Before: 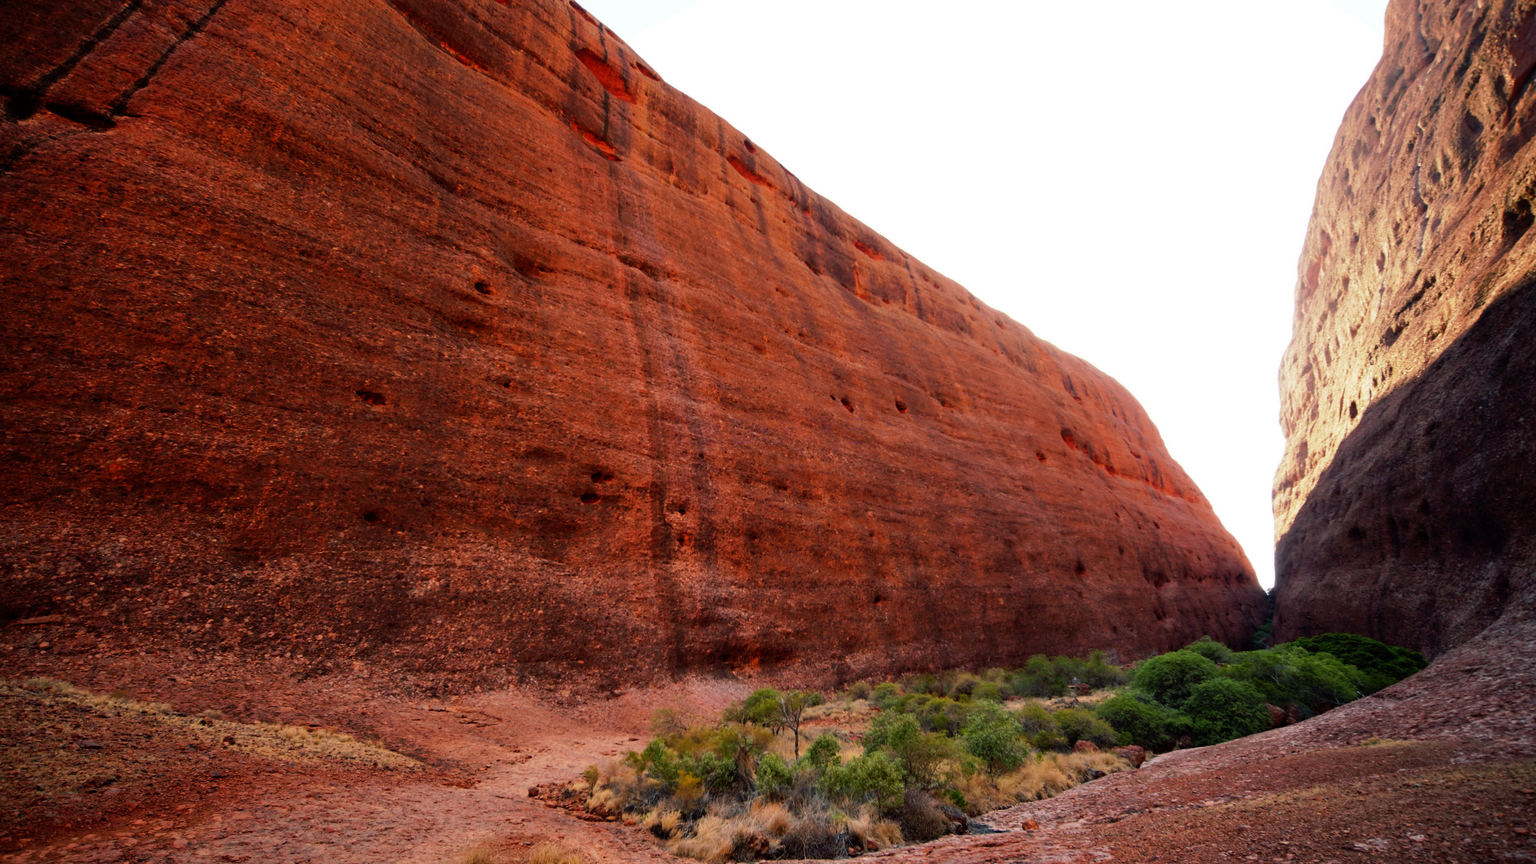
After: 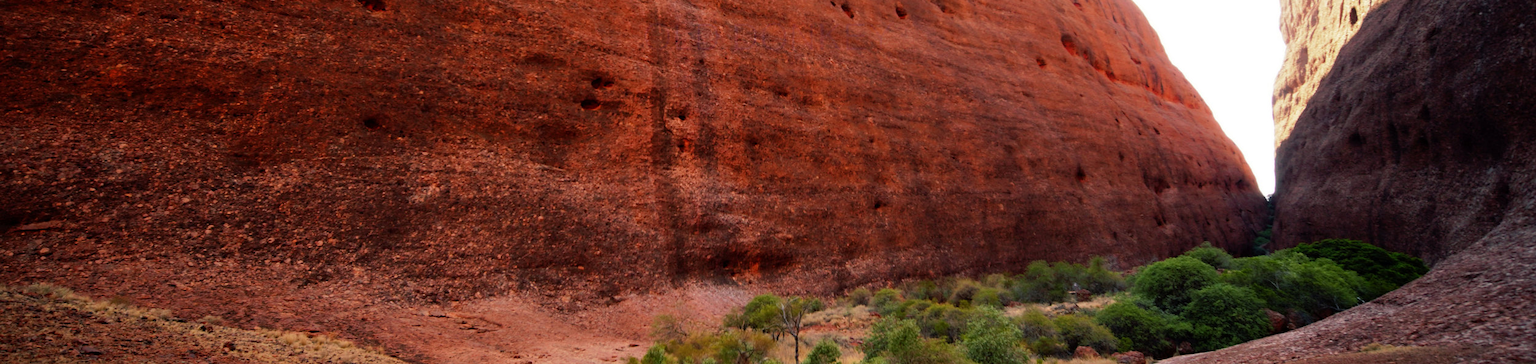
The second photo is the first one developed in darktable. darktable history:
crop: top 45.655%, bottom 12.164%
